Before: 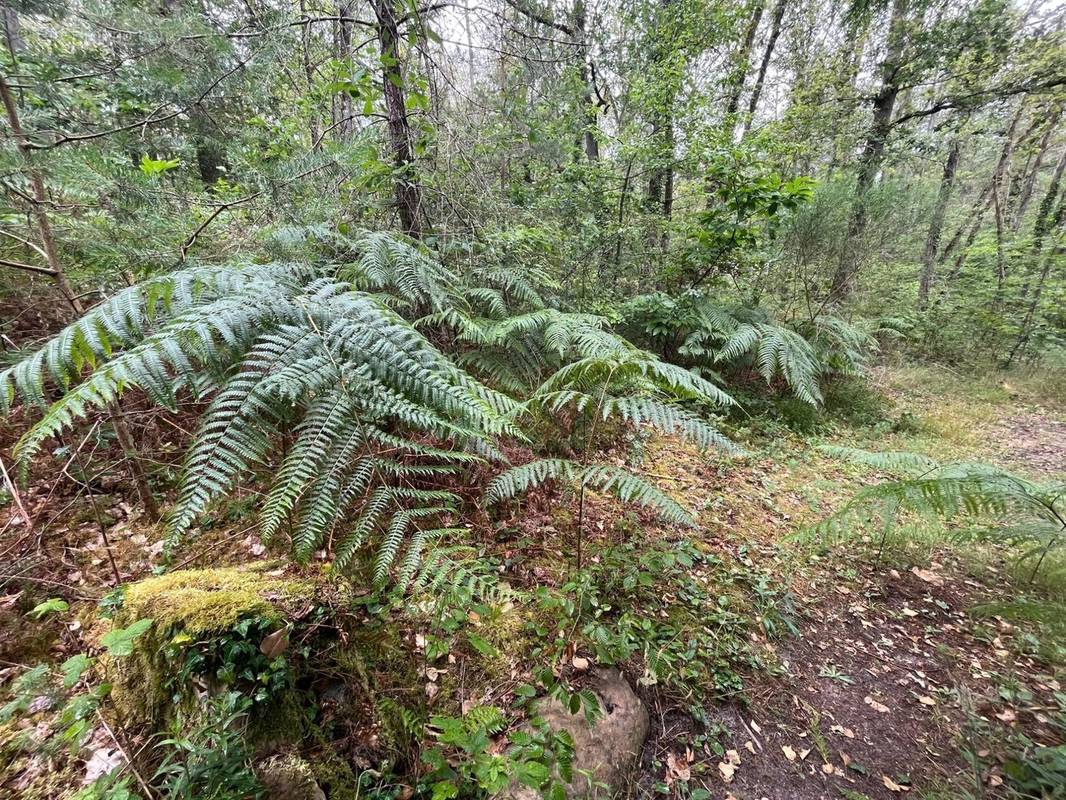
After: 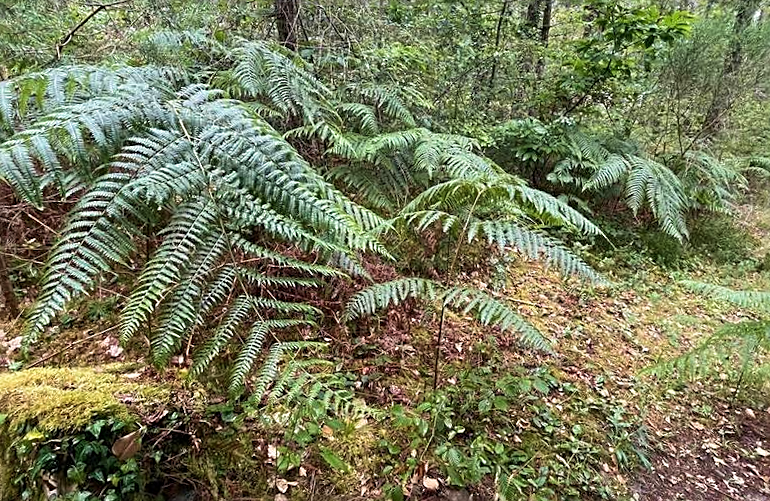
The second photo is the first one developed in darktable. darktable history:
sharpen: on, module defaults
velvia: on, module defaults
crop and rotate: angle -3.37°, left 9.79%, top 20.73%, right 12.42%, bottom 11.82%
